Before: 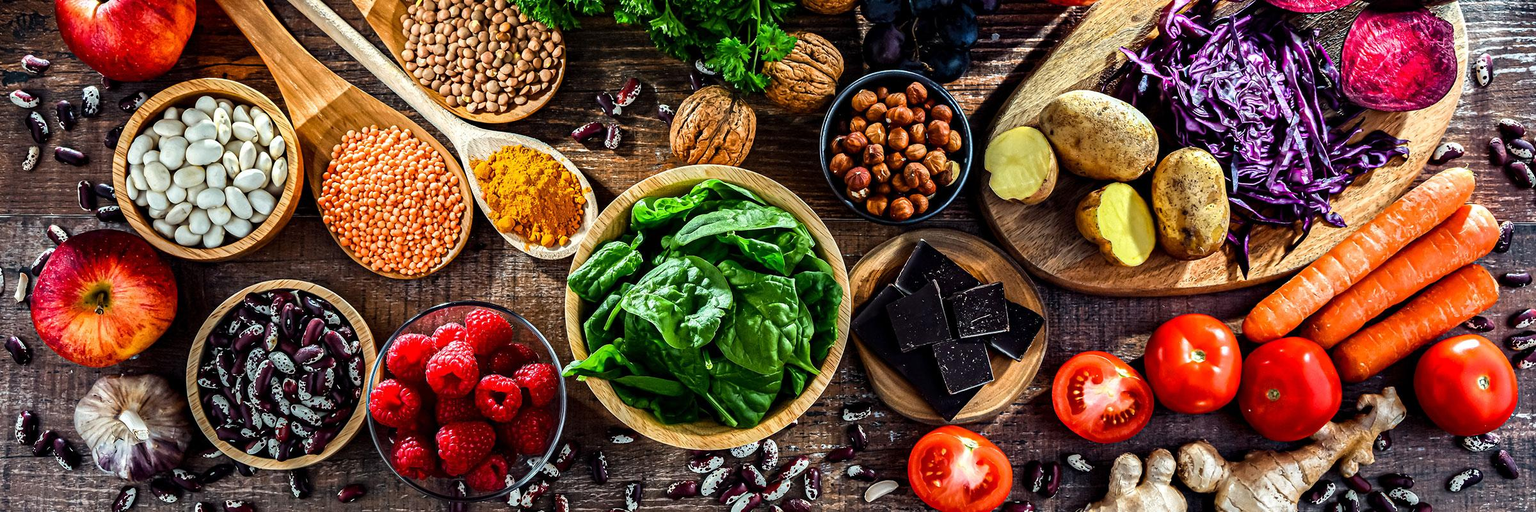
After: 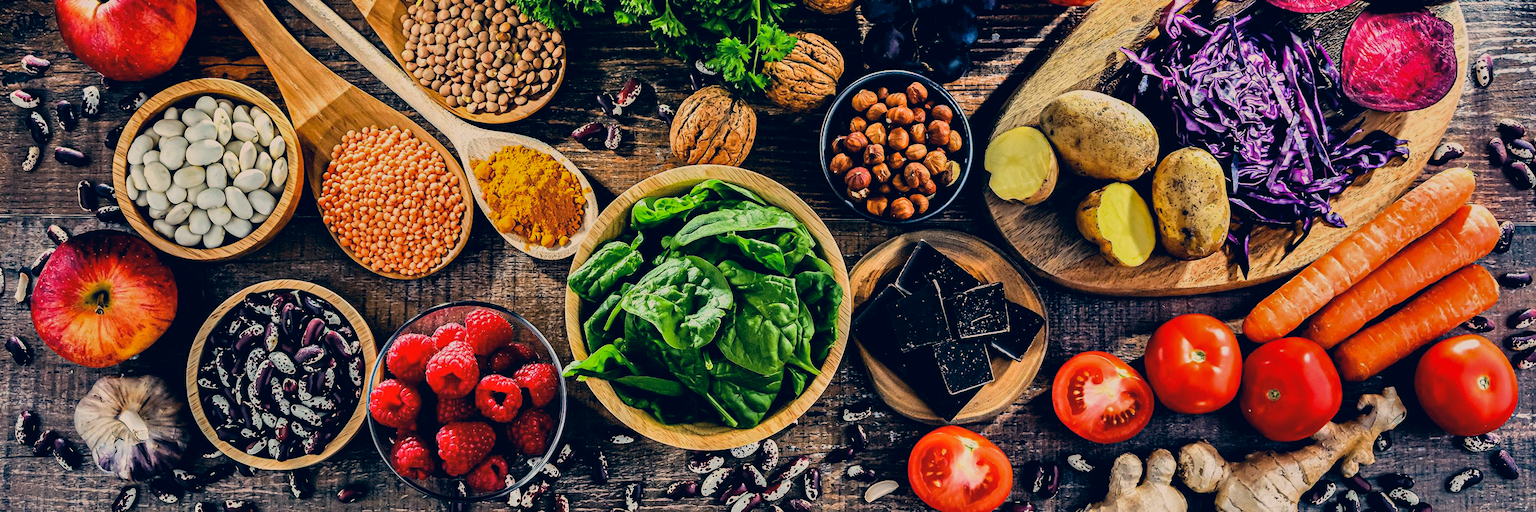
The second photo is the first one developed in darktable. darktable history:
shadows and highlights: shadows 43.71, white point adjustment -1.46, soften with gaussian
filmic rgb: black relative exposure -7.65 EV, white relative exposure 4.56 EV, hardness 3.61, color science v6 (2022)
color correction: highlights a* 10.32, highlights b* 14.66, shadows a* -9.59, shadows b* -15.02
